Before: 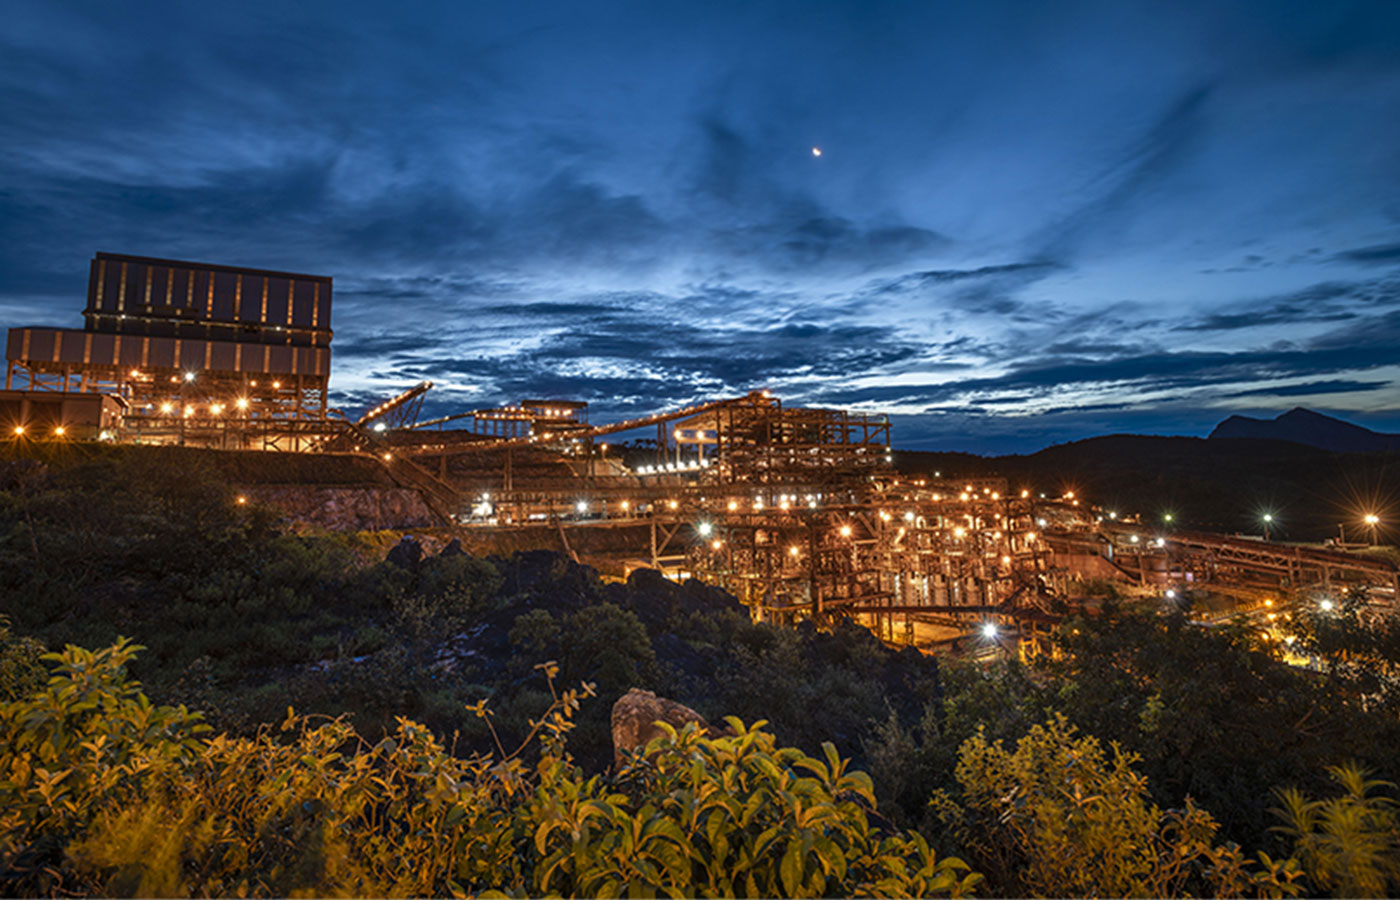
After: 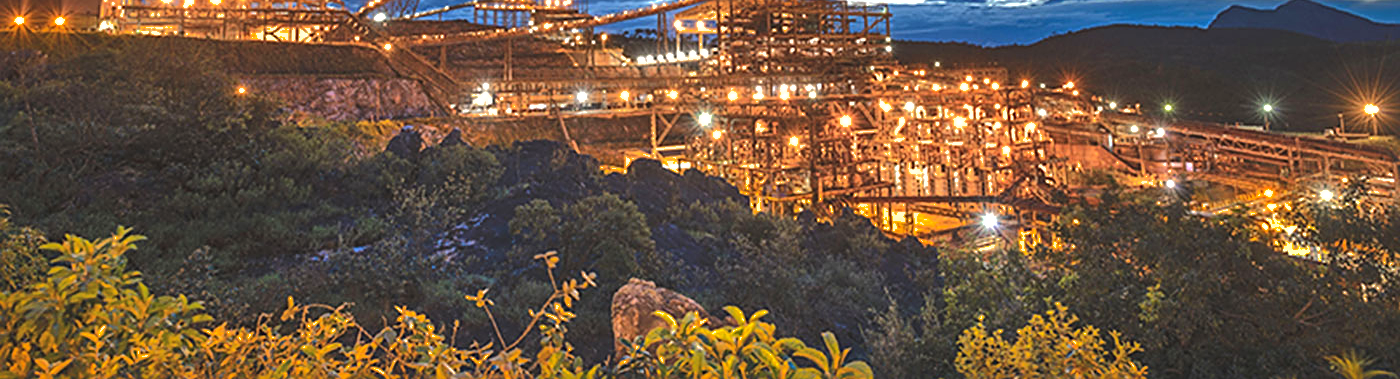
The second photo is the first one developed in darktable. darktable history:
exposure: black level correction -0.005, exposure 1 EV, compensate exposure bias true, compensate highlight preservation false
crop: top 45.626%, bottom 12.218%
shadows and highlights: shadows 39.48, highlights -59.83
sharpen: on, module defaults
contrast brightness saturation: contrast 0.1, brightness 0.039, saturation 0.086
